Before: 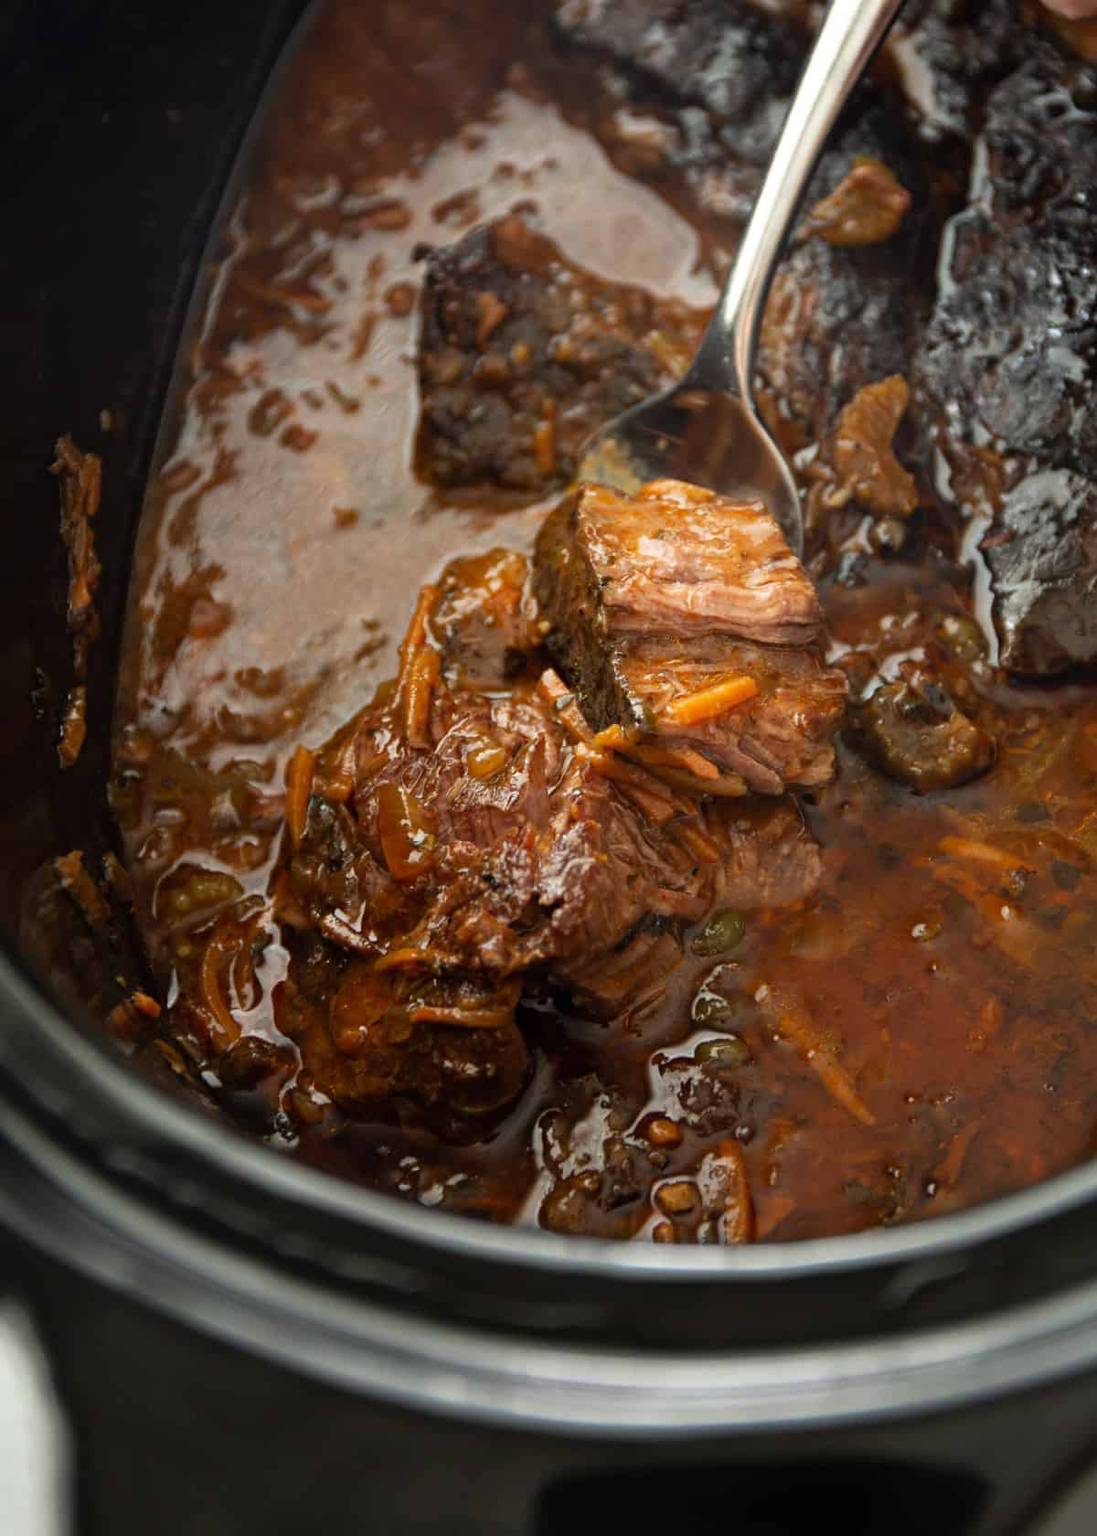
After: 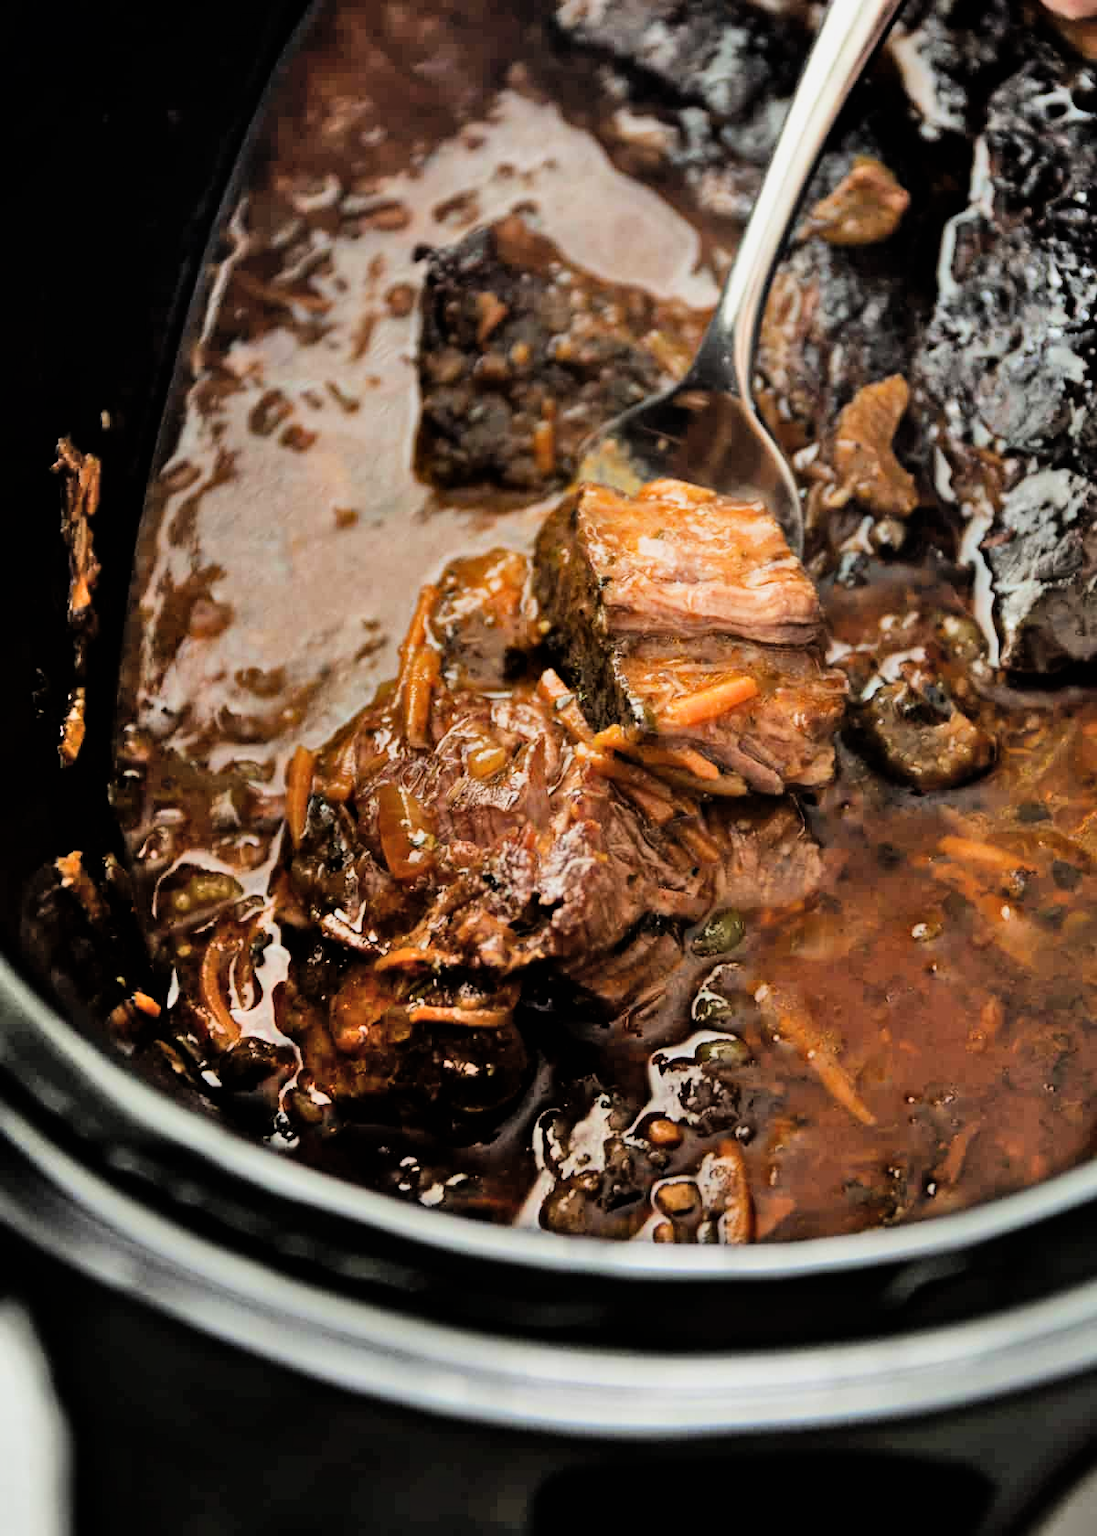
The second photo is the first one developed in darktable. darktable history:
exposure: black level correction 0, exposure 0.5 EV, compensate exposure bias true, compensate highlight preservation false
filmic rgb: black relative exposure -5 EV, hardness 2.88, contrast 1.3, highlights saturation mix -10%
shadows and highlights: shadows 60, soften with gaussian
